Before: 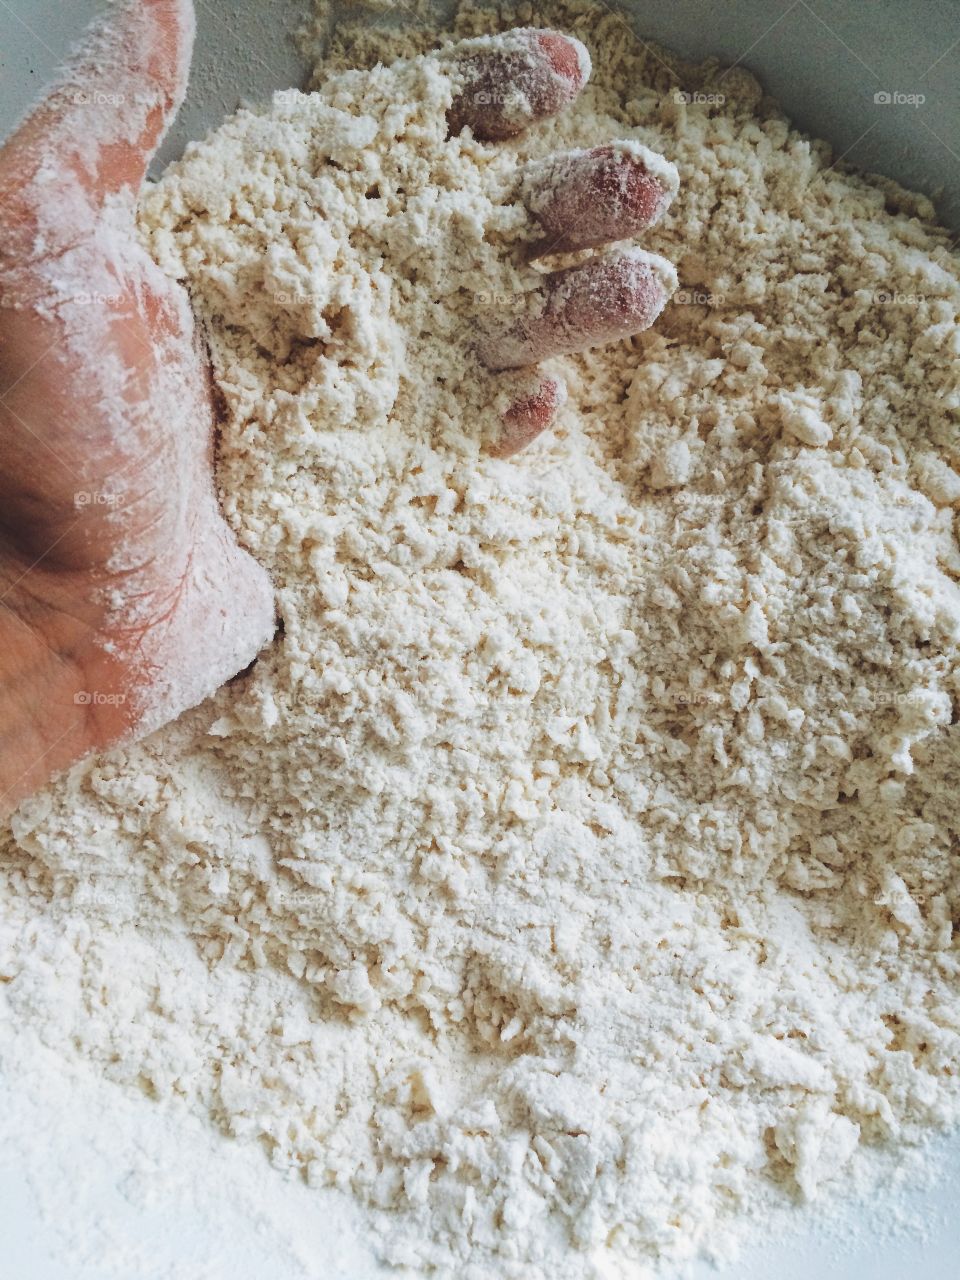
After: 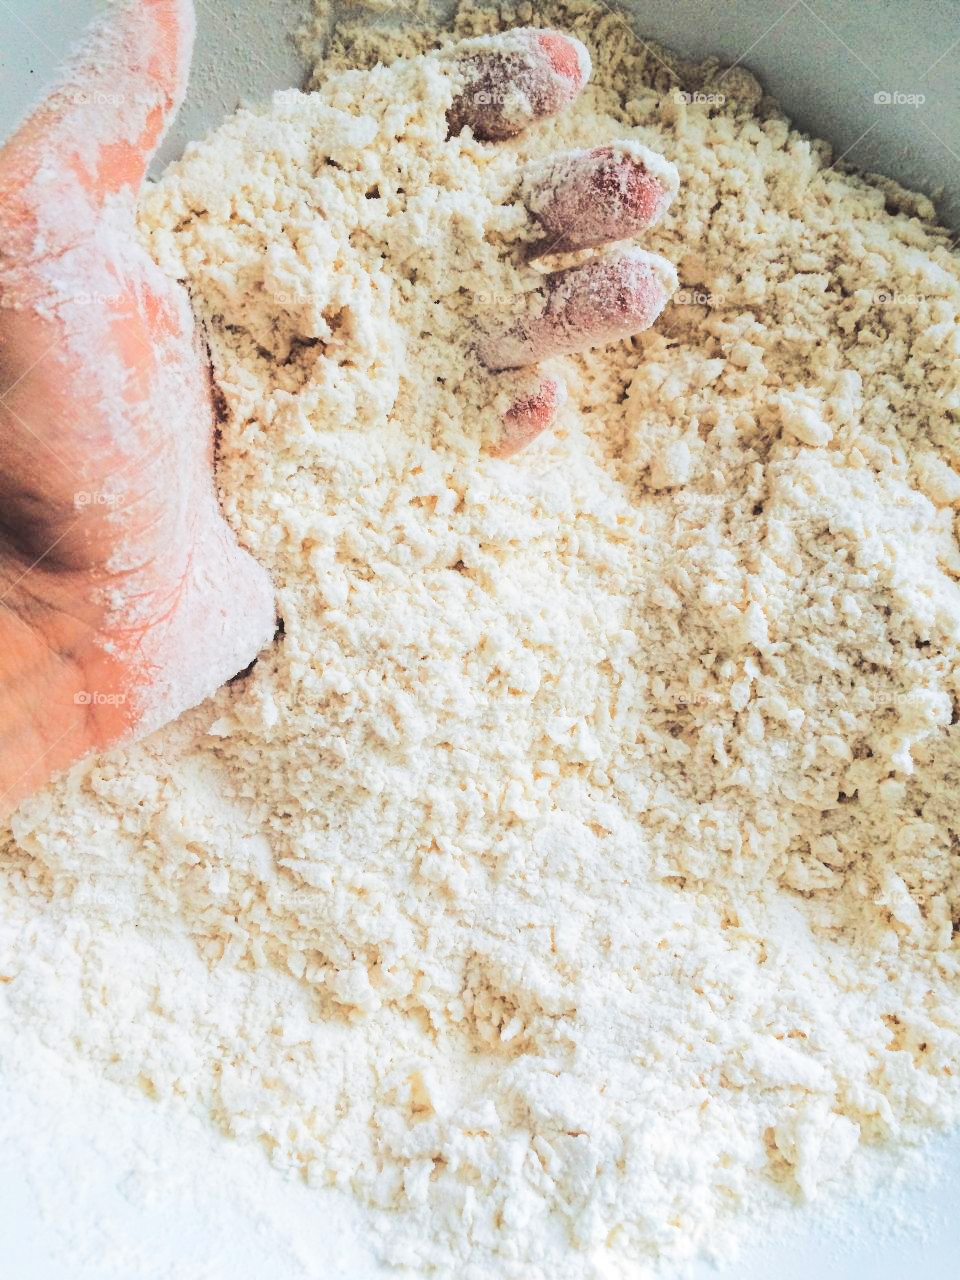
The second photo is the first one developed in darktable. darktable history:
tone equalizer: -7 EV 0.145 EV, -6 EV 0.604 EV, -5 EV 1.19 EV, -4 EV 1.36 EV, -3 EV 1.12 EV, -2 EV 0.6 EV, -1 EV 0.151 EV, edges refinement/feathering 500, mask exposure compensation -1.57 EV, preserve details no
